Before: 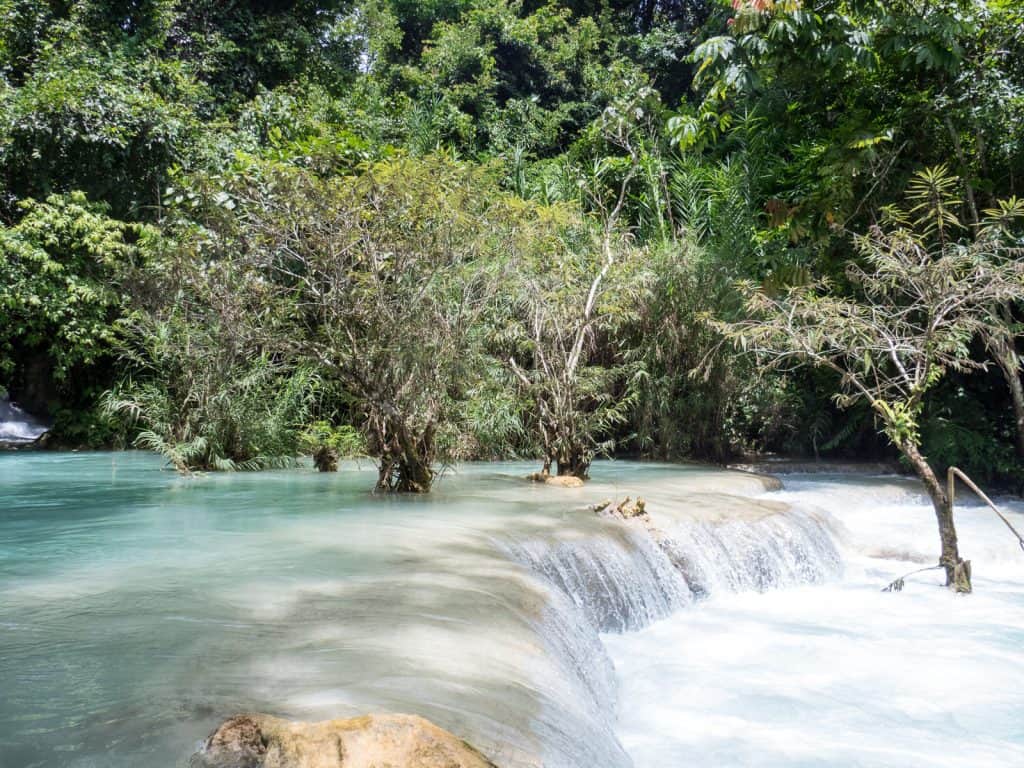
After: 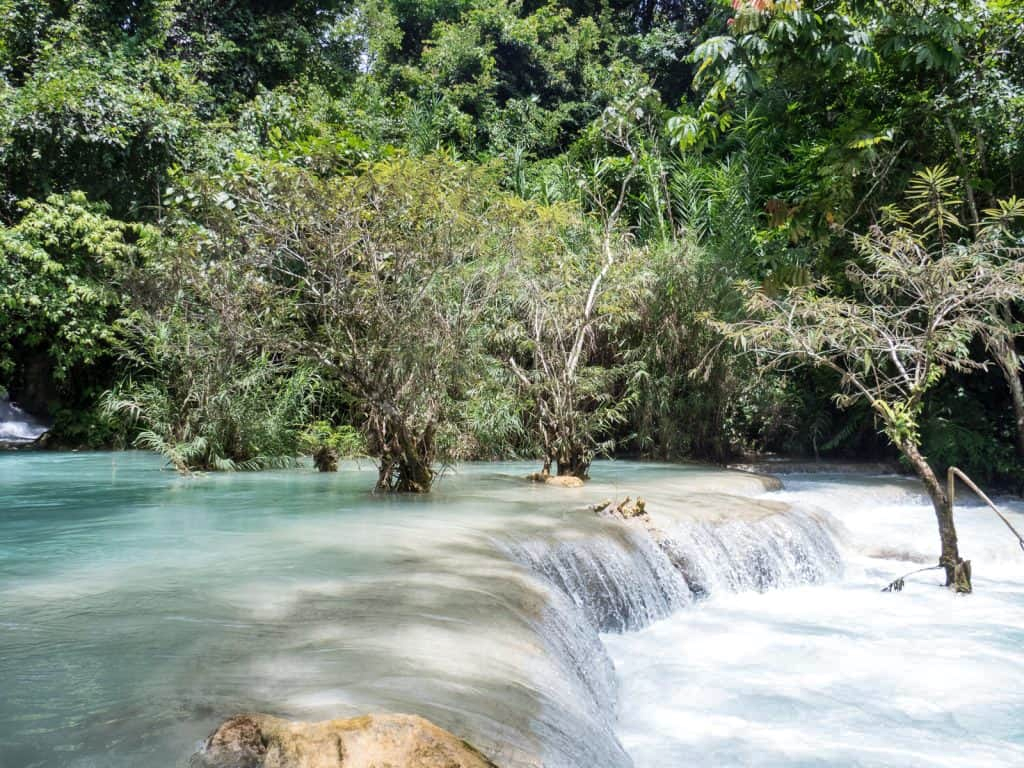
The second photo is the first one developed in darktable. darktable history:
exposure: exposure 0.022 EV, compensate exposure bias true, compensate highlight preservation false
shadows and highlights: soften with gaussian
